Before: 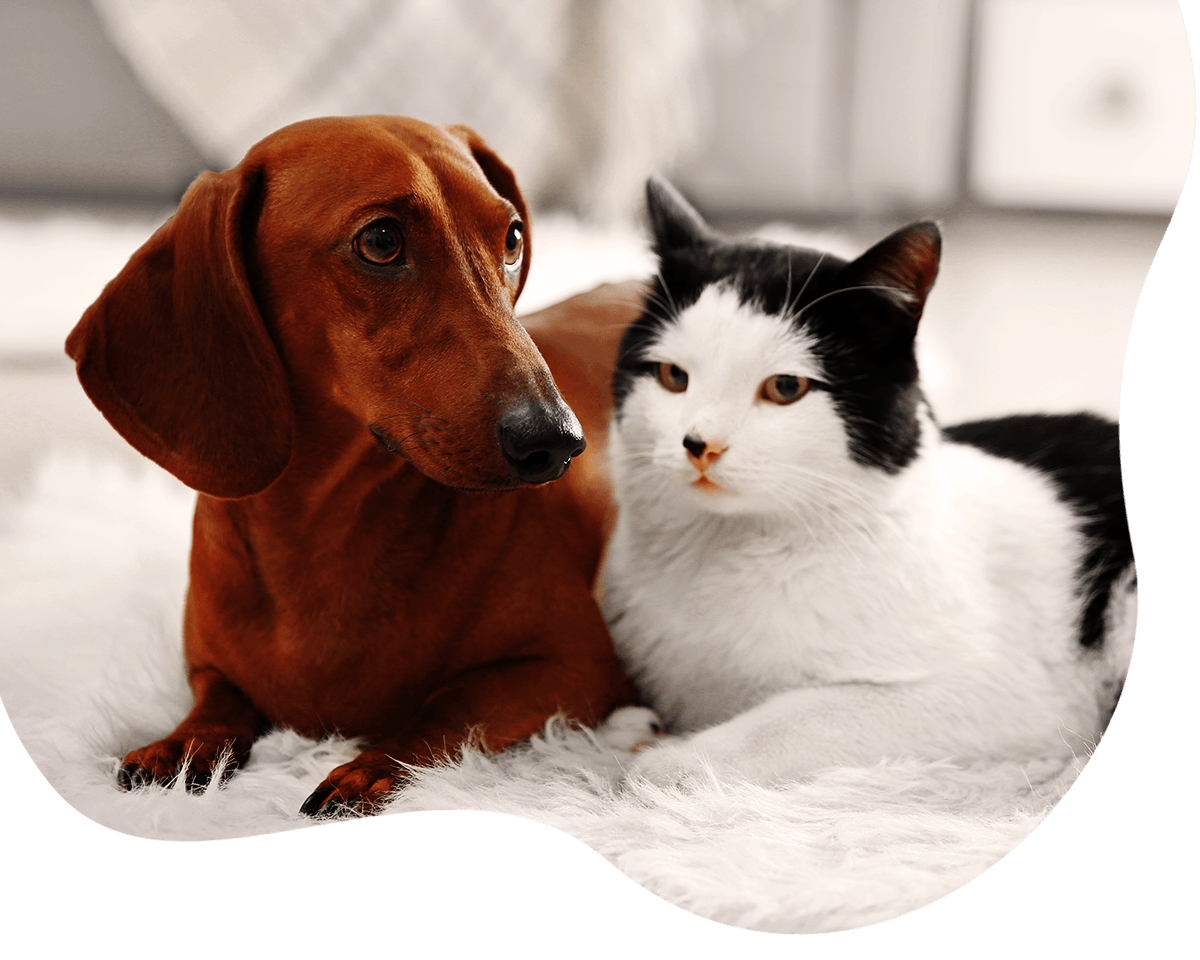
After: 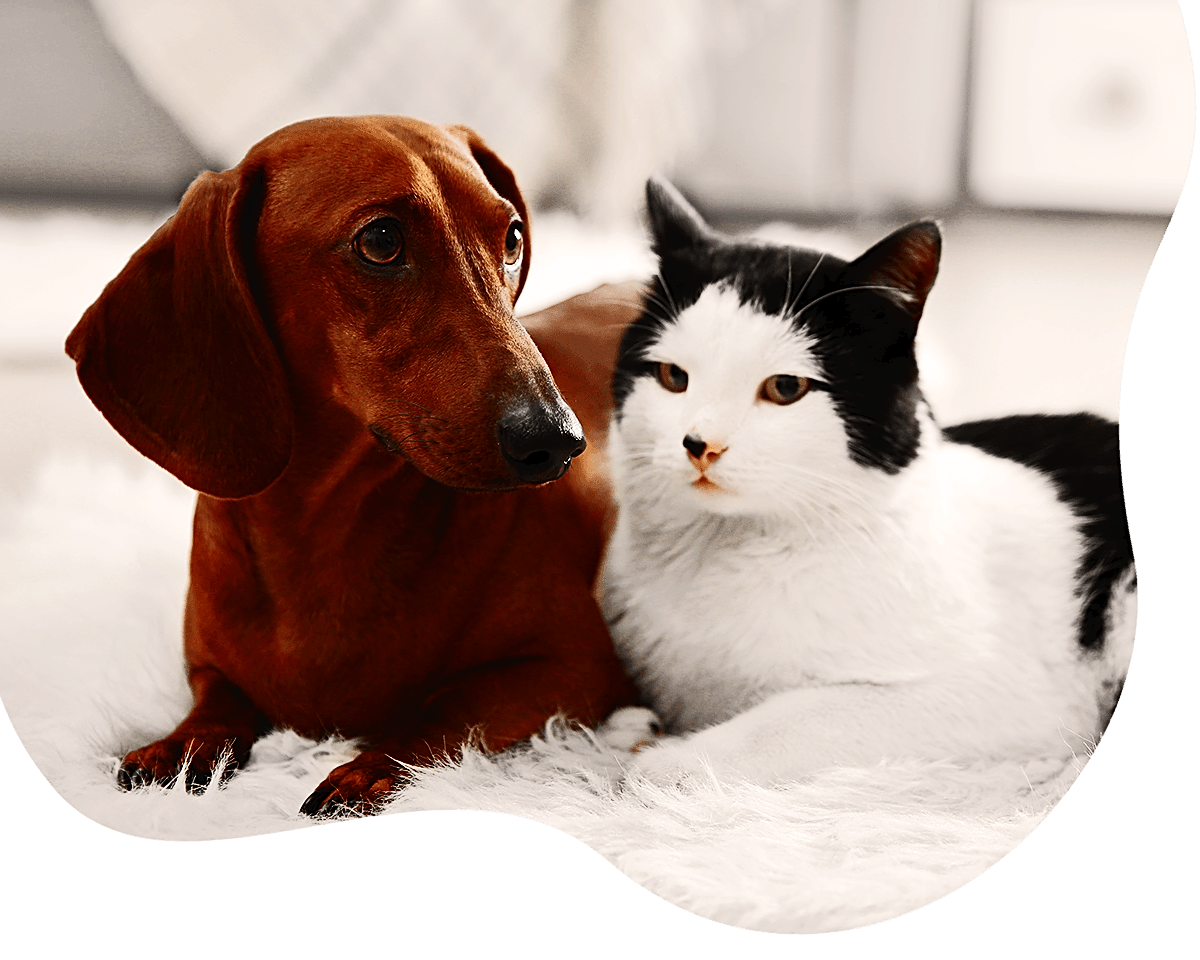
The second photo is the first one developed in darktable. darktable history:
sharpen: on, module defaults
tone curve: curves: ch0 [(0, 0) (0.003, 0.023) (0.011, 0.024) (0.025, 0.026) (0.044, 0.035) (0.069, 0.05) (0.1, 0.071) (0.136, 0.098) (0.177, 0.135) (0.224, 0.172) (0.277, 0.227) (0.335, 0.296) (0.399, 0.372) (0.468, 0.462) (0.543, 0.58) (0.623, 0.697) (0.709, 0.789) (0.801, 0.86) (0.898, 0.918) (1, 1)], color space Lab, independent channels, preserve colors none
